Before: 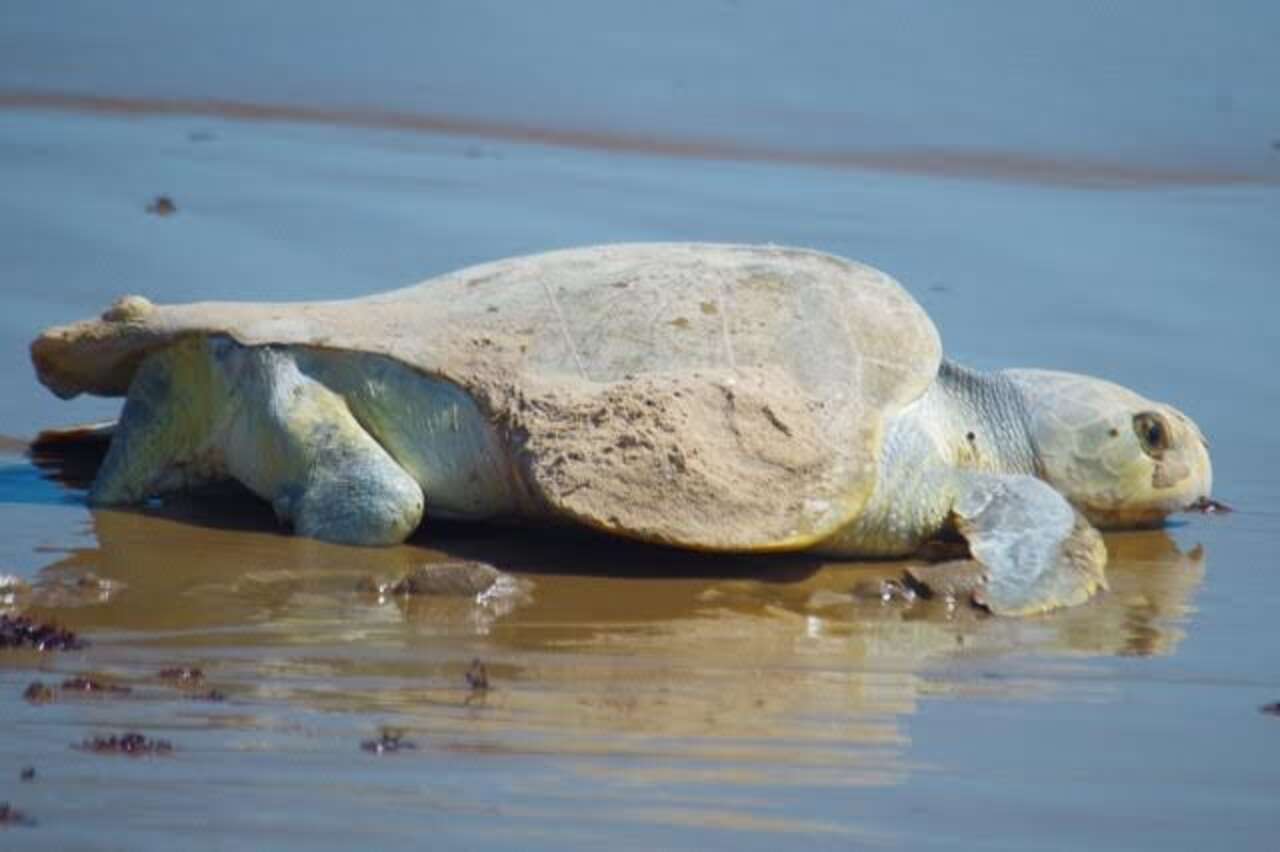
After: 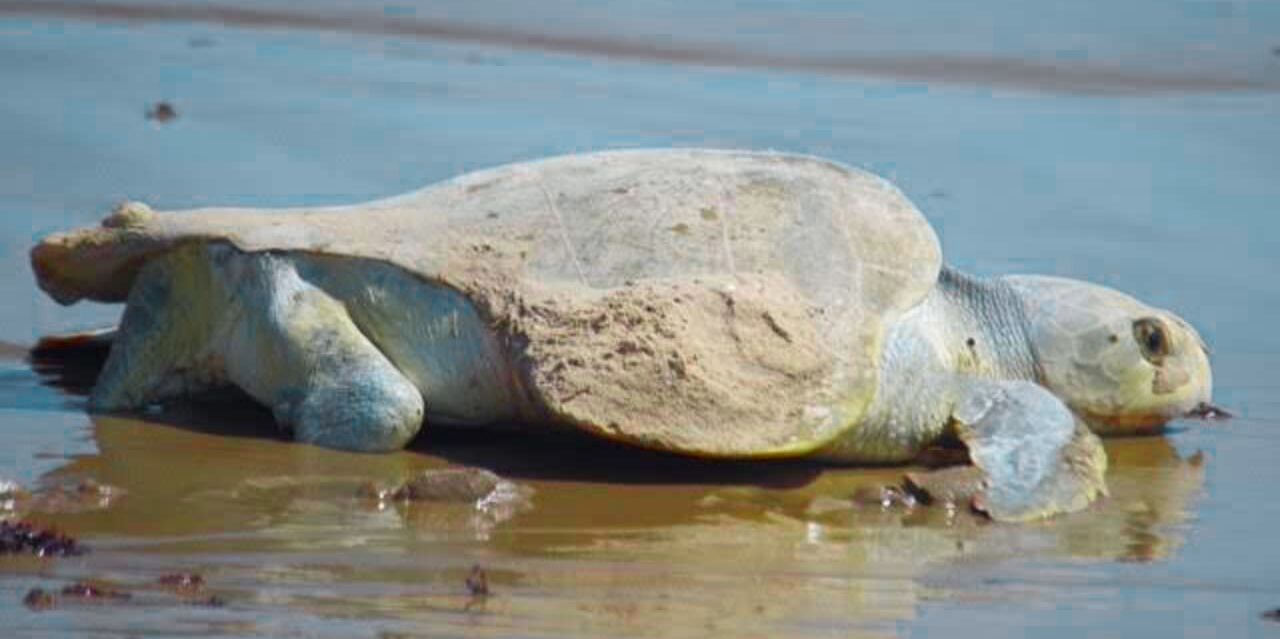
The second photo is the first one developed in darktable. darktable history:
crop: top 11.038%, bottom 13.962%
color zones: curves: ch0 [(0, 0.533) (0.126, 0.533) (0.234, 0.533) (0.368, 0.357) (0.5, 0.5) (0.625, 0.5) (0.74, 0.637) (0.875, 0.5)]; ch1 [(0.004, 0.708) (0.129, 0.662) (0.25, 0.5) (0.375, 0.331) (0.496, 0.396) (0.625, 0.649) (0.739, 0.26) (0.875, 0.5) (1, 0.478)]; ch2 [(0, 0.409) (0.132, 0.403) (0.236, 0.558) (0.379, 0.448) (0.5, 0.5) (0.625, 0.5) (0.691, 0.39) (0.875, 0.5)]
